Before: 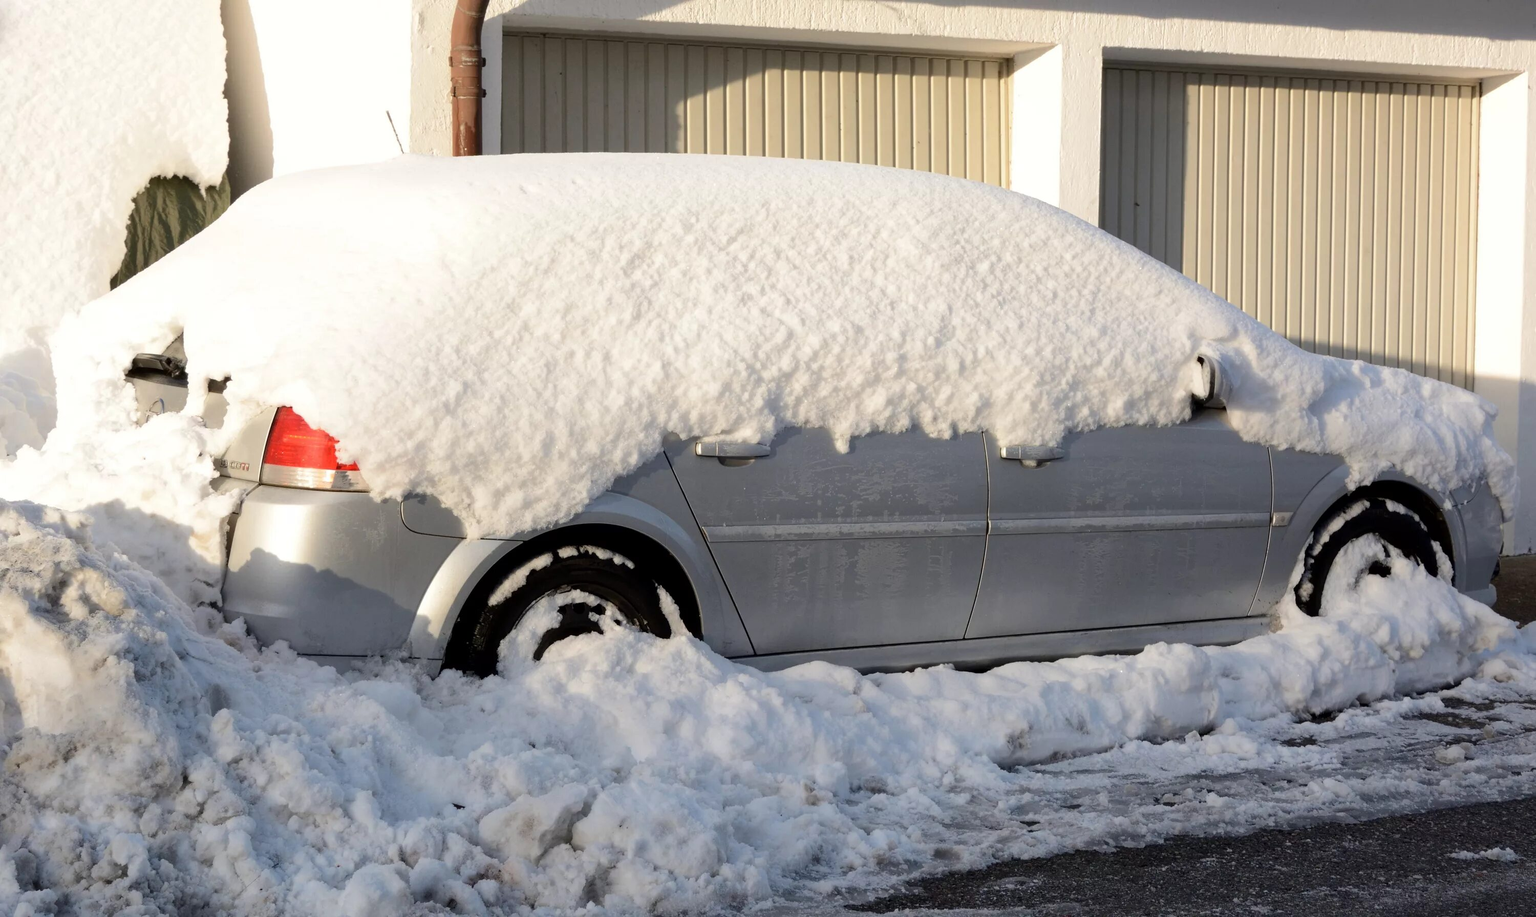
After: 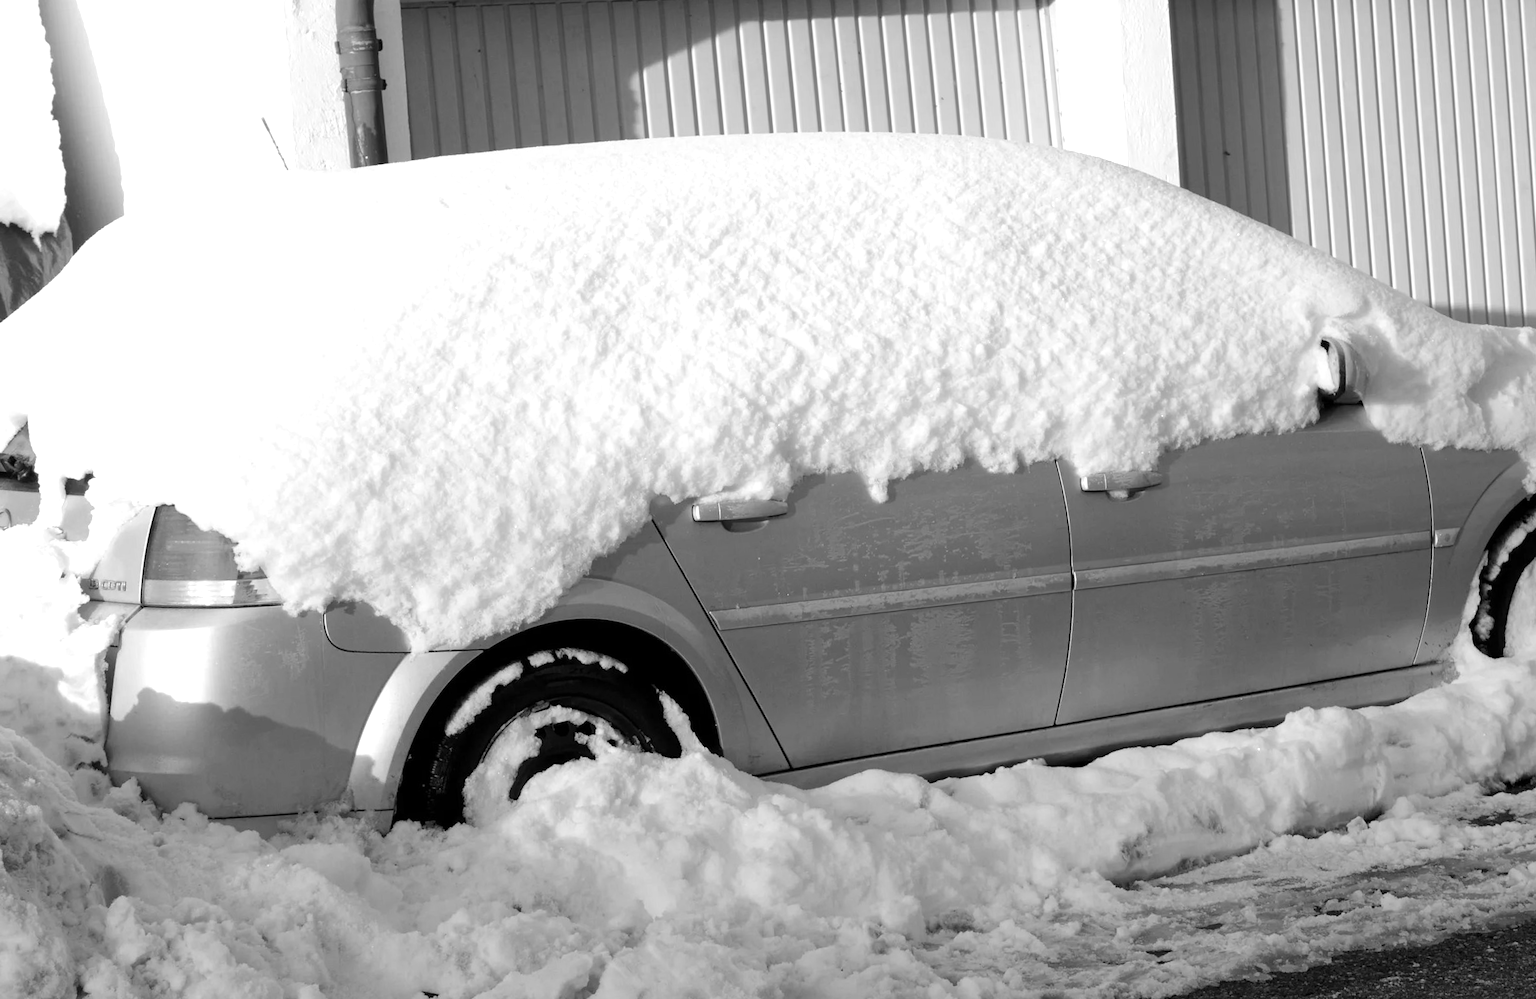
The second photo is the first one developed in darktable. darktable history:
rotate and perspective: rotation -4.98°, automatic cropping off
color correction: highlights b* 3
rgb curve: curves: ch2 [(0, 0) (0.567, 0.512) (1, 1)], mode RGB, independent channels
exposure: exposure 0.3 EV, compensate highlight preservation false
monochrome: on, module defaults
crop and rotate: left 11.831%, top 11.346%, right 13.429%, bottom 13.899%
